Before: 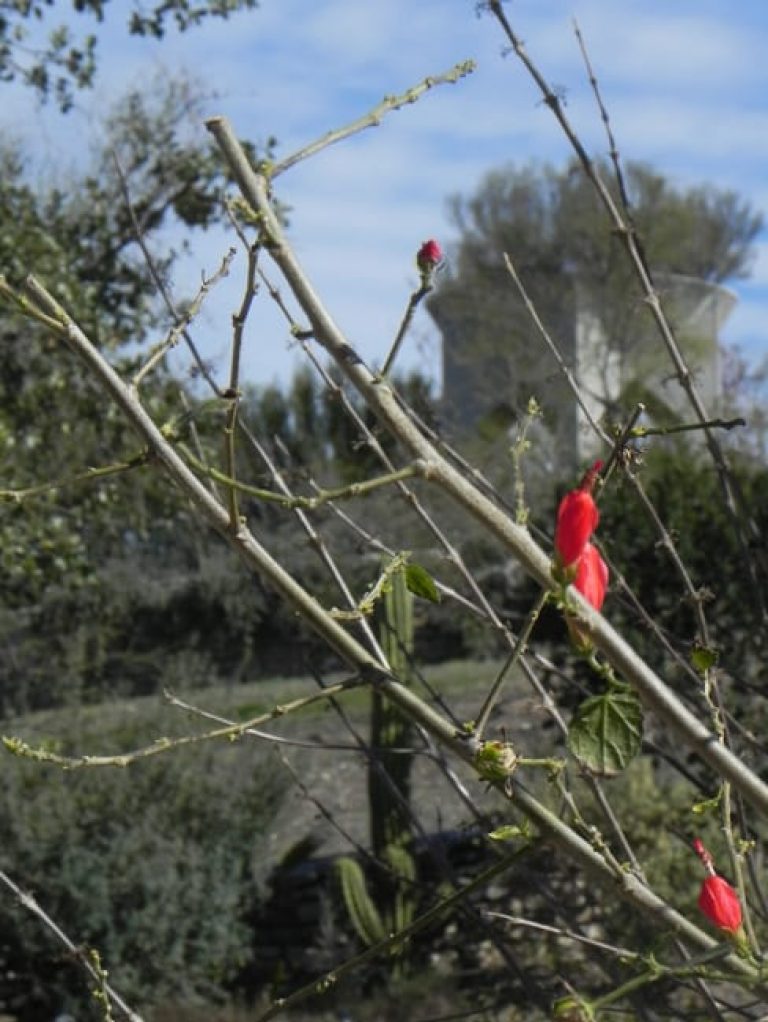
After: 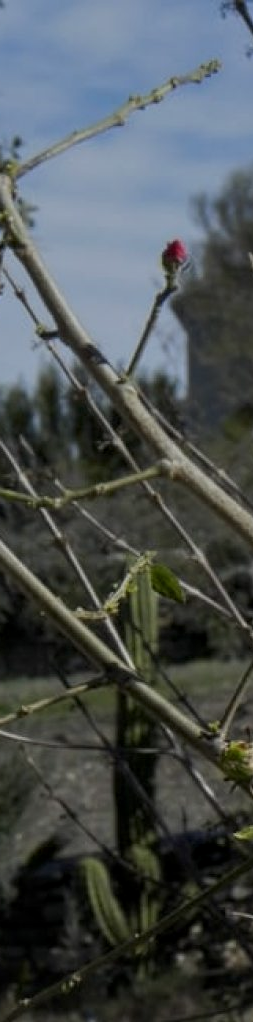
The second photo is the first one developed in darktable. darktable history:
local contrast: on, module defaults
exposure: black level correction 0, exposure -0.837 EV, compensate highlight preservation false
crop: left 33.238%, right 33.713%
